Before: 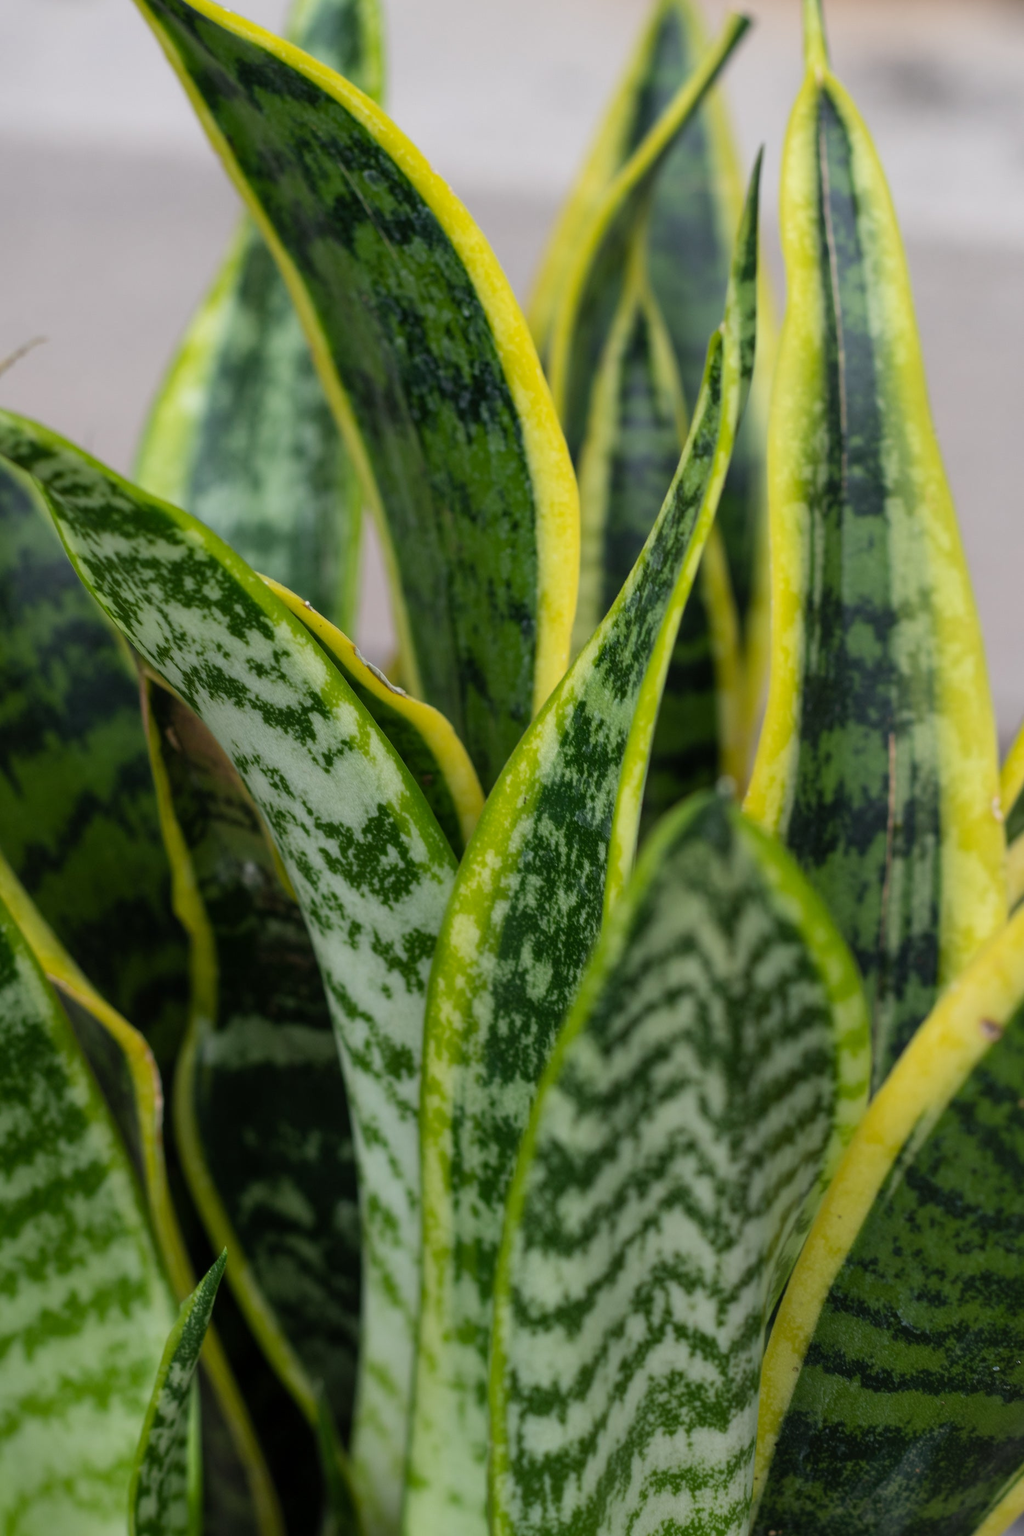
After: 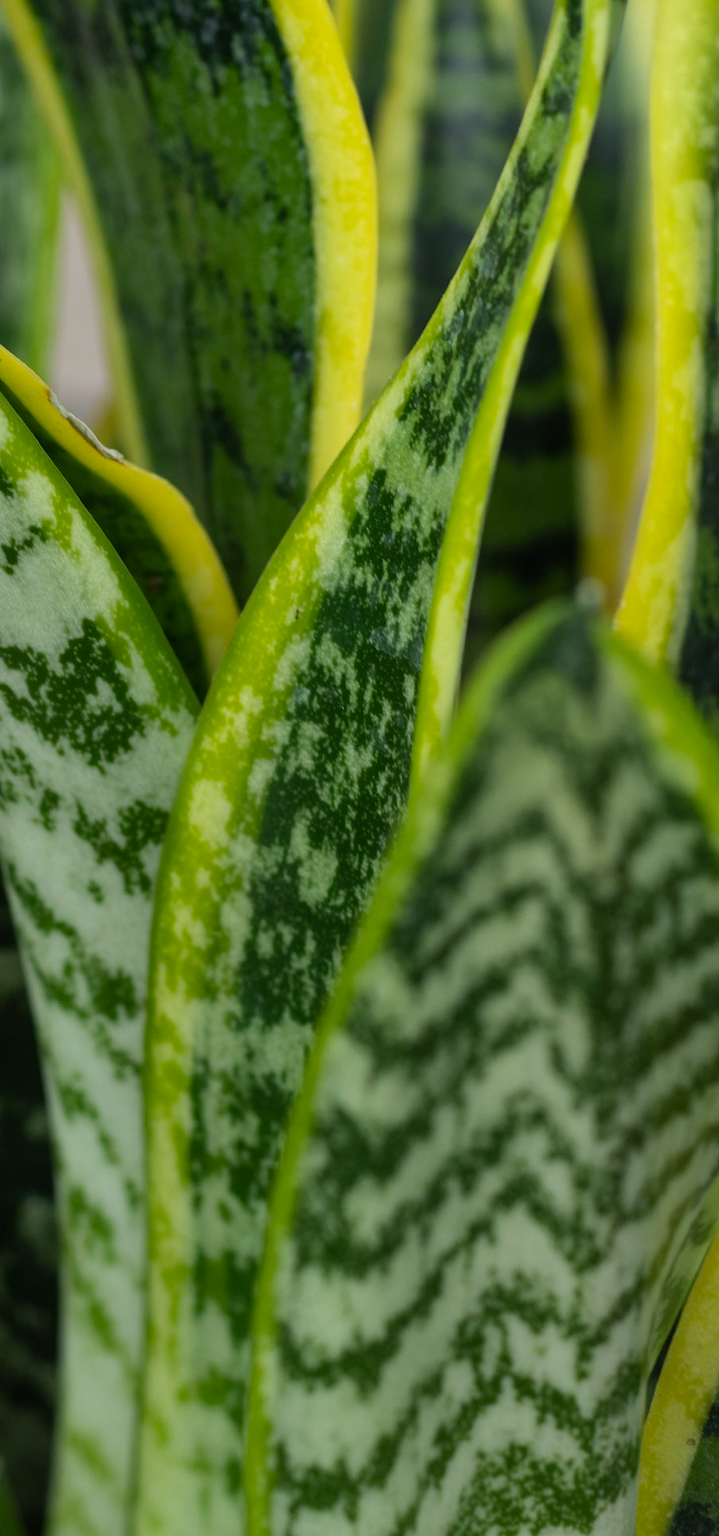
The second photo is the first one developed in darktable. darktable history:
crop: left 31.379%, top 24.658%, right 20.326%, bottom 6.628%
color correction: highlights a* -4.28, highlights b* 6.53
